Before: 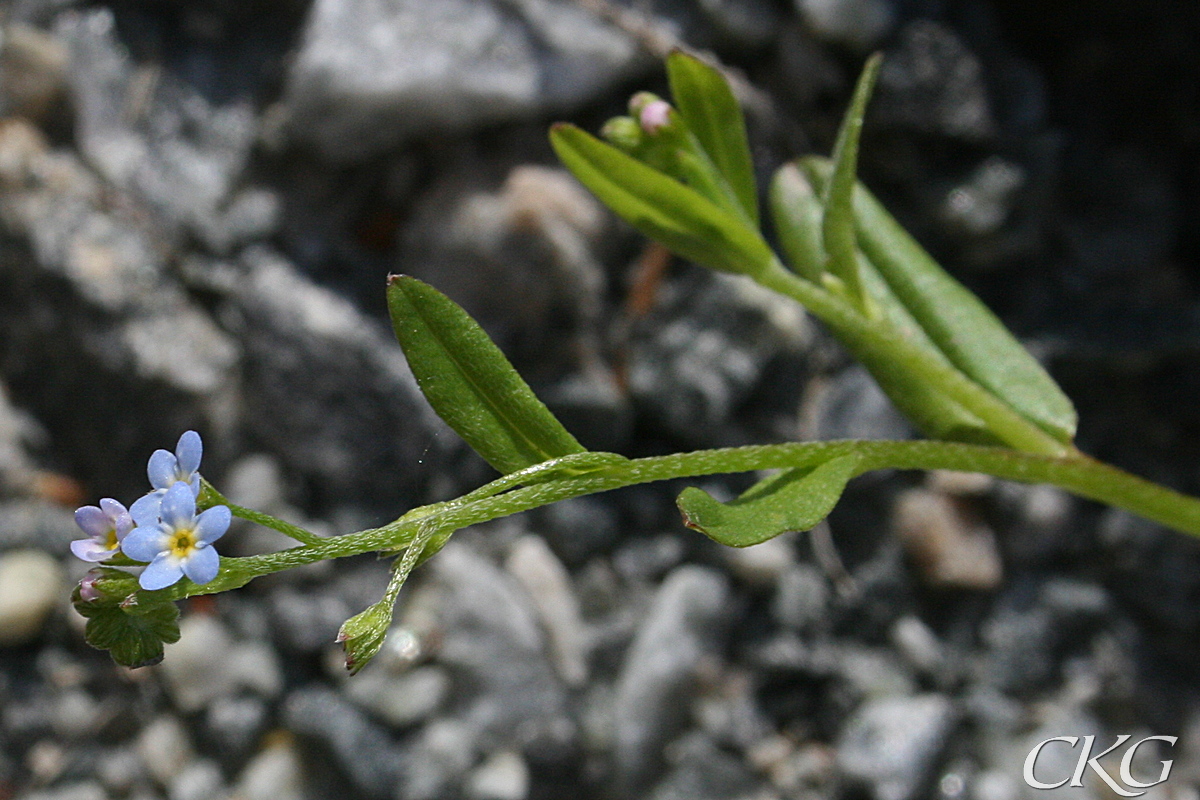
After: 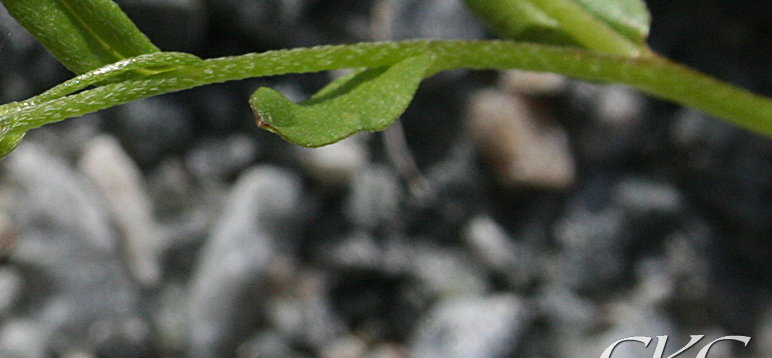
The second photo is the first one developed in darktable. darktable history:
crop and rotate: left 35.631%, top 50.236%, bottom 4.965%
